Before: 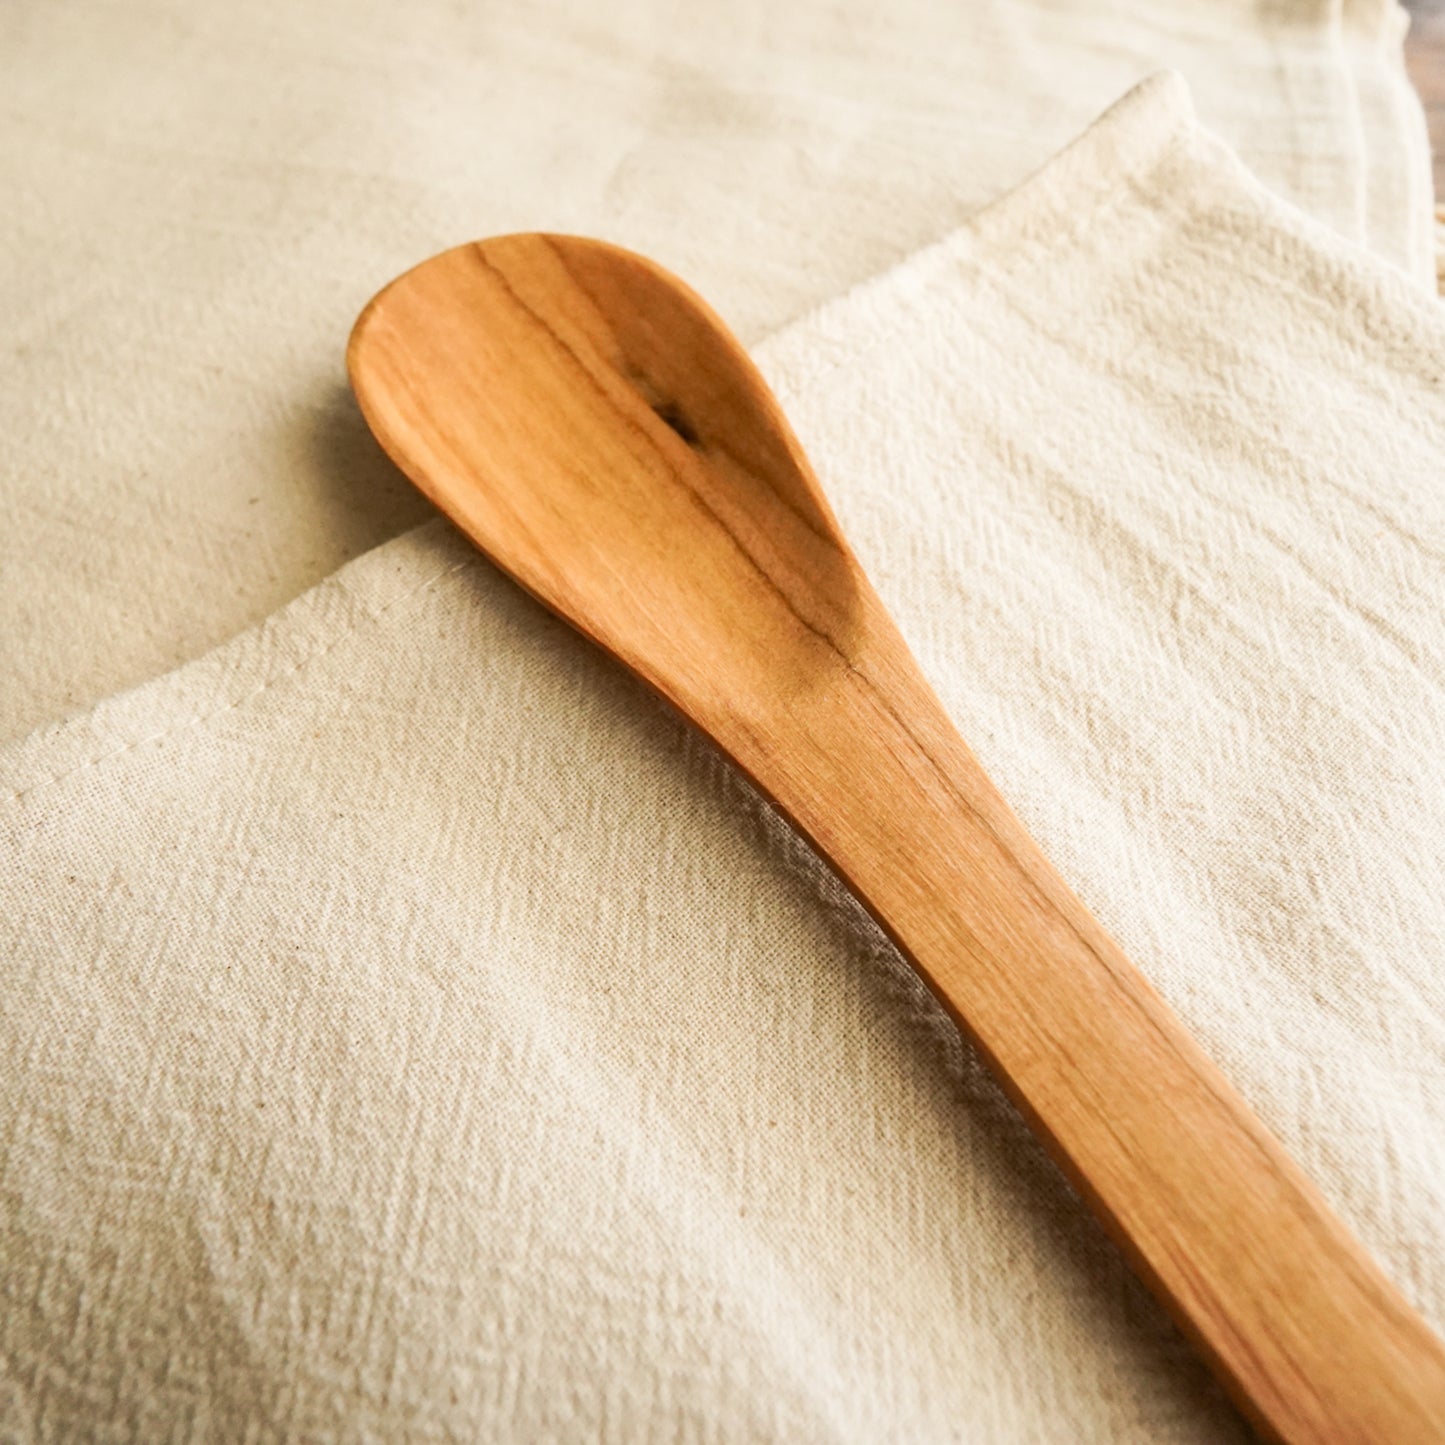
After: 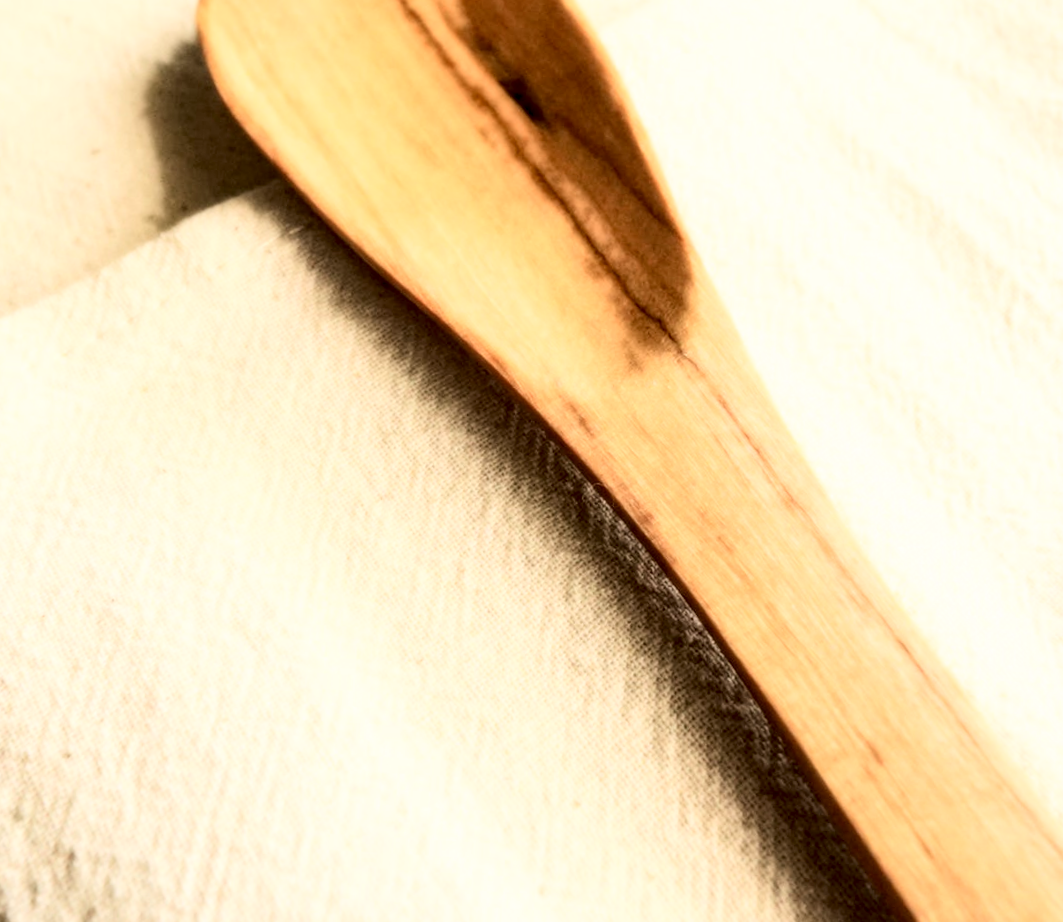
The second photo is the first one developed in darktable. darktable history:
local contrast: highlights 60%, shadows 60%, detail 160%
bloom: size 0%, threshold 54.82%, strength 8.31%
crop and rotate: angle -3.37°, left 9.79%, top 20.73%, right 12.42%, bottom 11.82%
